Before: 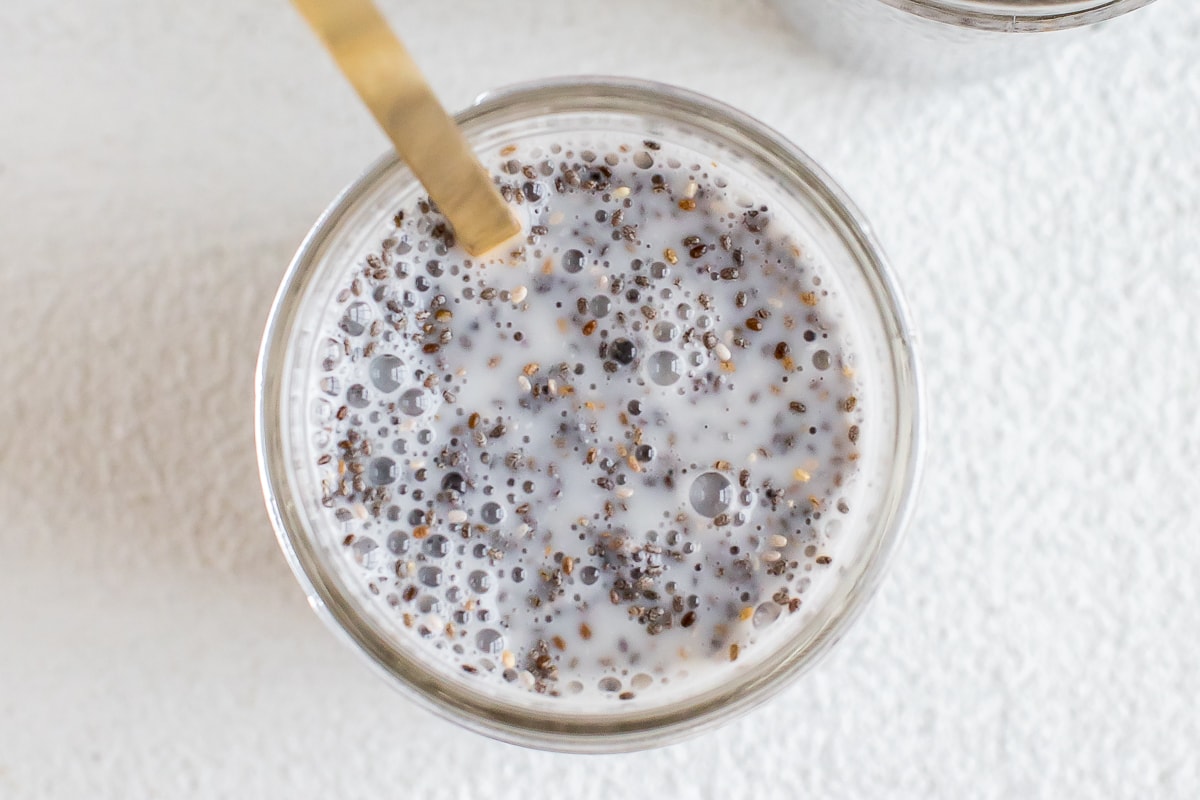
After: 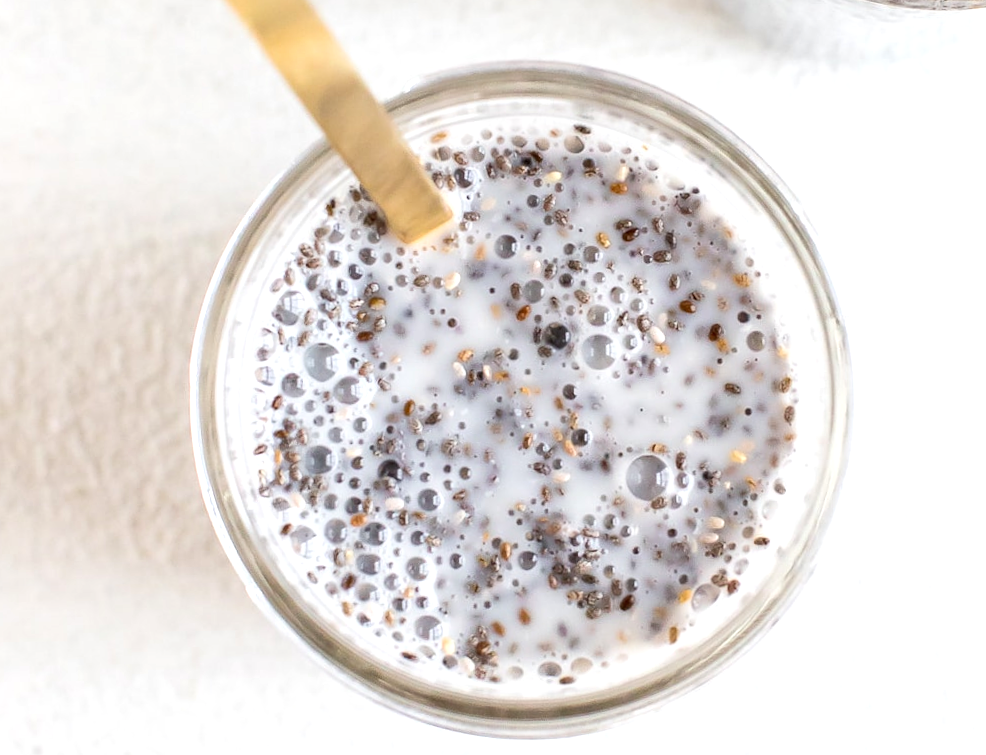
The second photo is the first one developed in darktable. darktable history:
crop and rotate: angle 1°, left 4.281%, top 0.642%, right 11.383%, bottom 2.486%
exposure: black level correction 0, exposure 0.5 EV, compensate exposure bias true, compensate highlight preservation false
